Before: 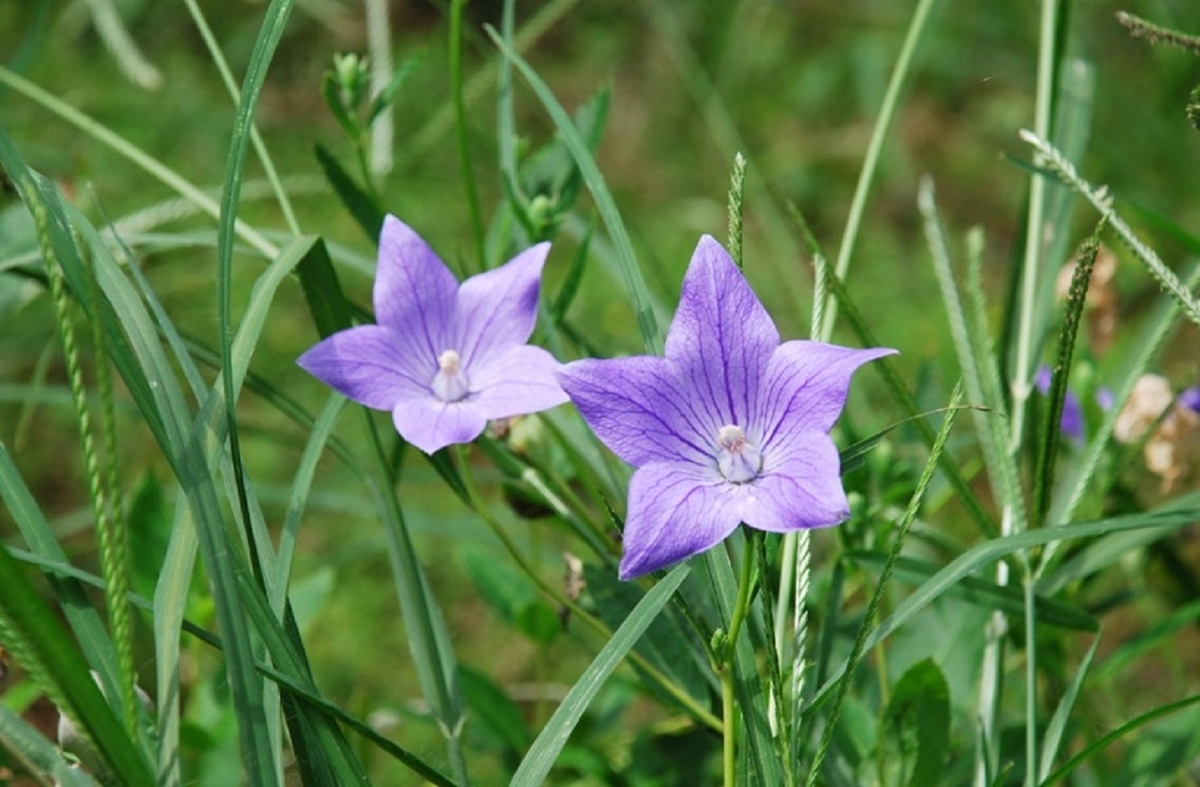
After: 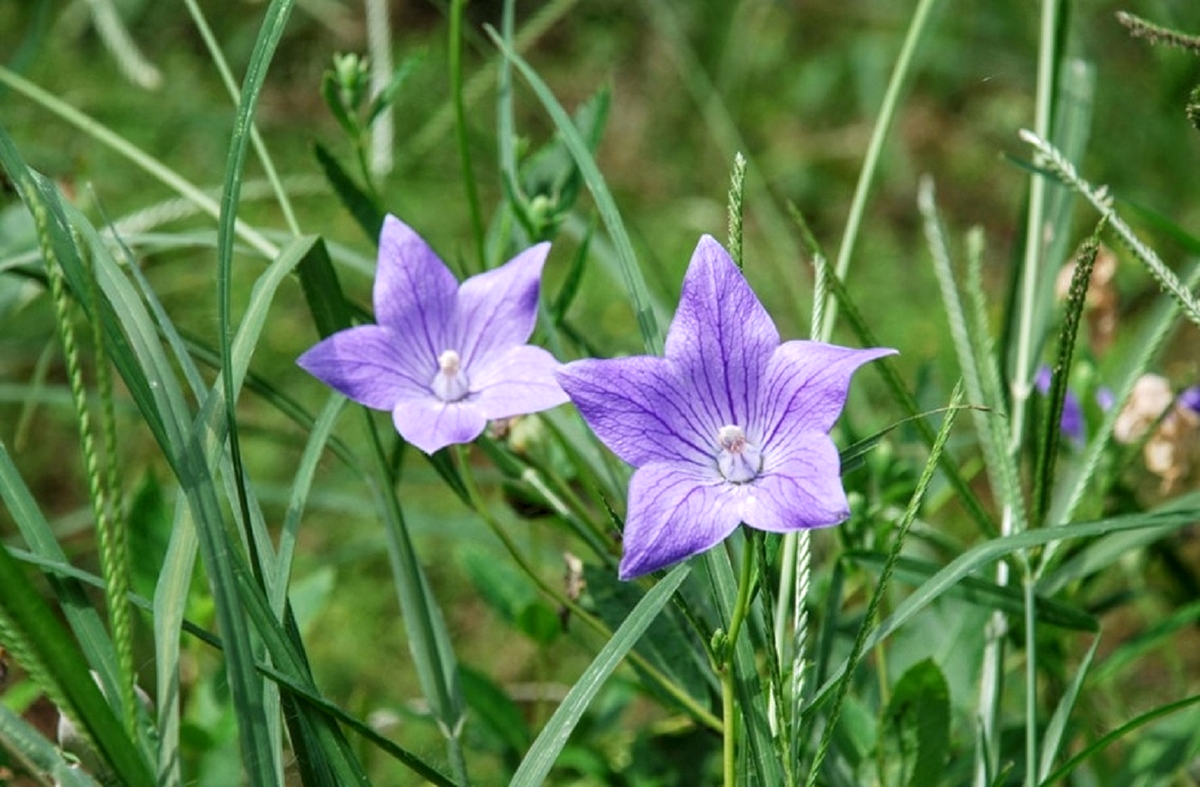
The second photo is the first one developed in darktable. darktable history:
local contrast: highlights 99%, shadows 86%, detail 160%, midtone range 0.2
white balance: red 1.004, blue 1.024
